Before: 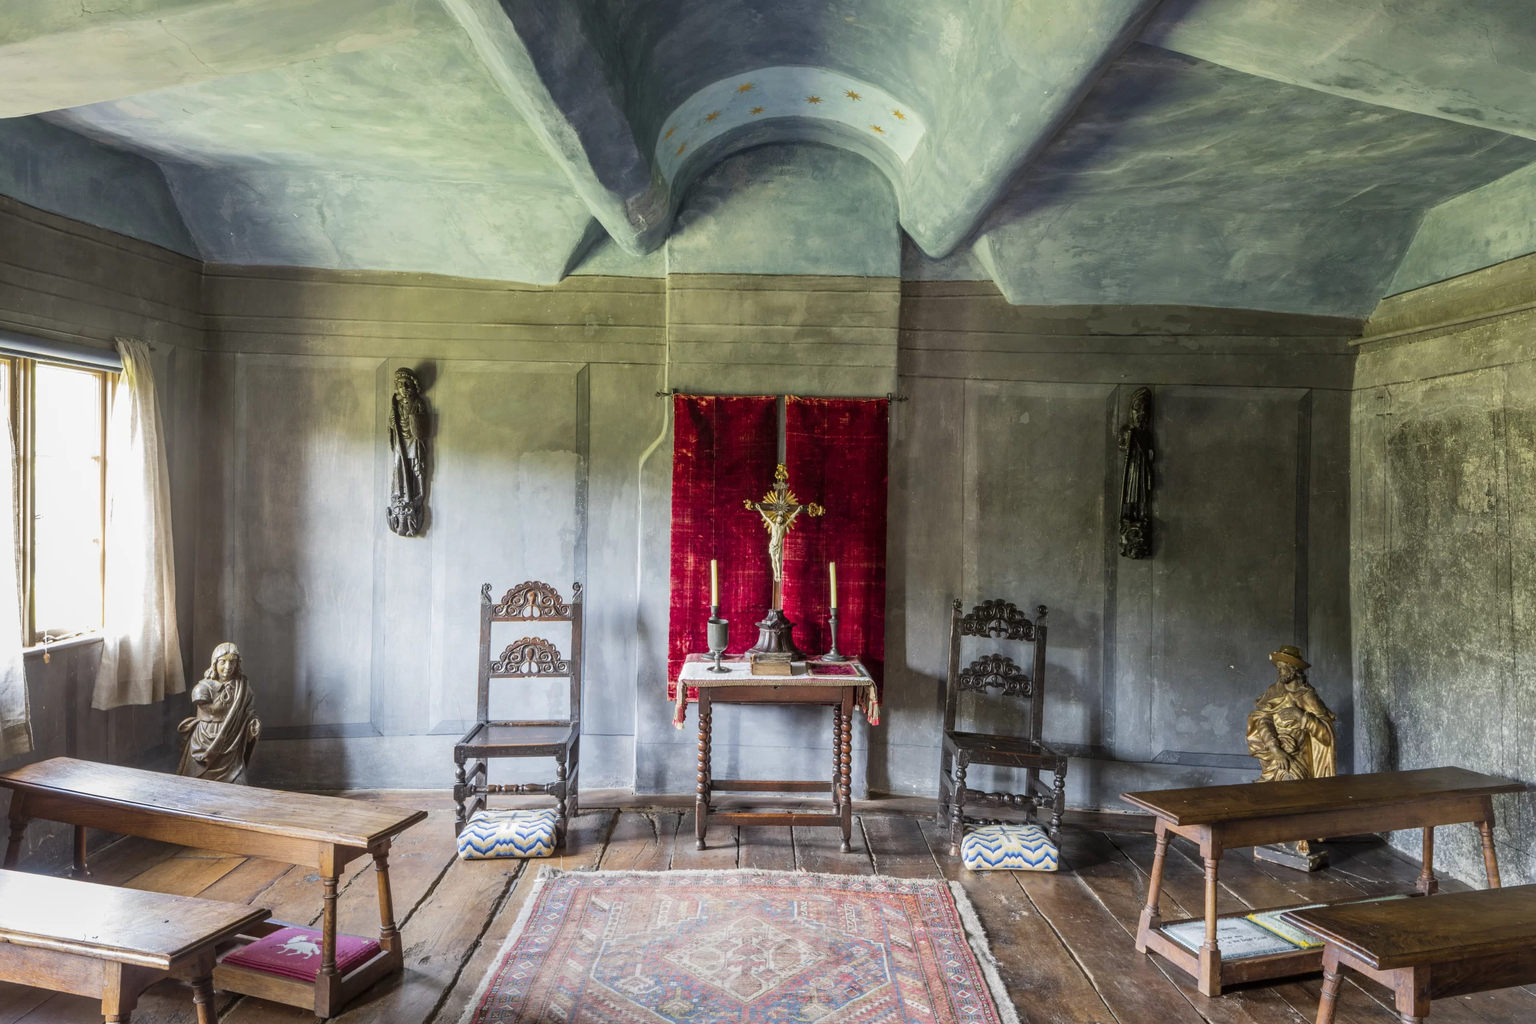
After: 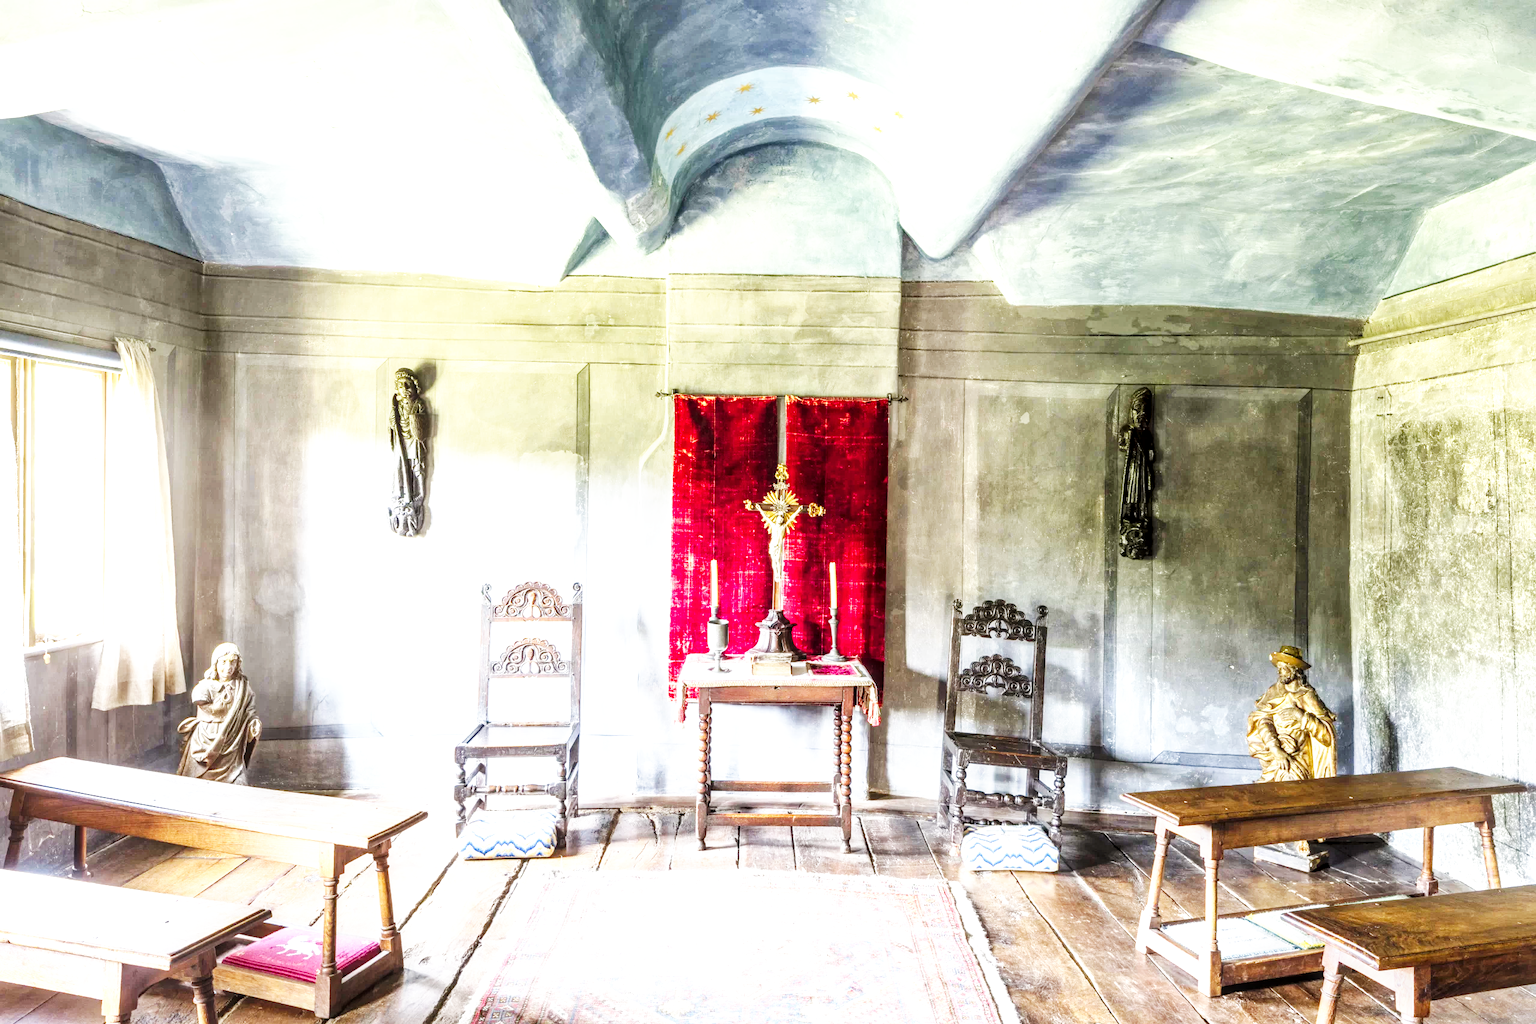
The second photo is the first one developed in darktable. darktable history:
shadows and highlights: radius 334.93, shadows 63.48, highlights 6.06, compress 87.7%, highlights color adjustment 39.73%, soften with gaussian
vibrance: vibrance 10%
local contrast: on, module defaults
base curve: curves: ch0 [(0, 0) (0.007, 0.004) (0.027, 0.03) (0.046, 0.07) (0.207, 0.54) (0.442, 0.872) (0.673, 0.972) (1, 1)], preserve colors none
exposure: black level correction 0, exposure 1.1 EV, compensate exposure bias true, compensate highlight preservation false
